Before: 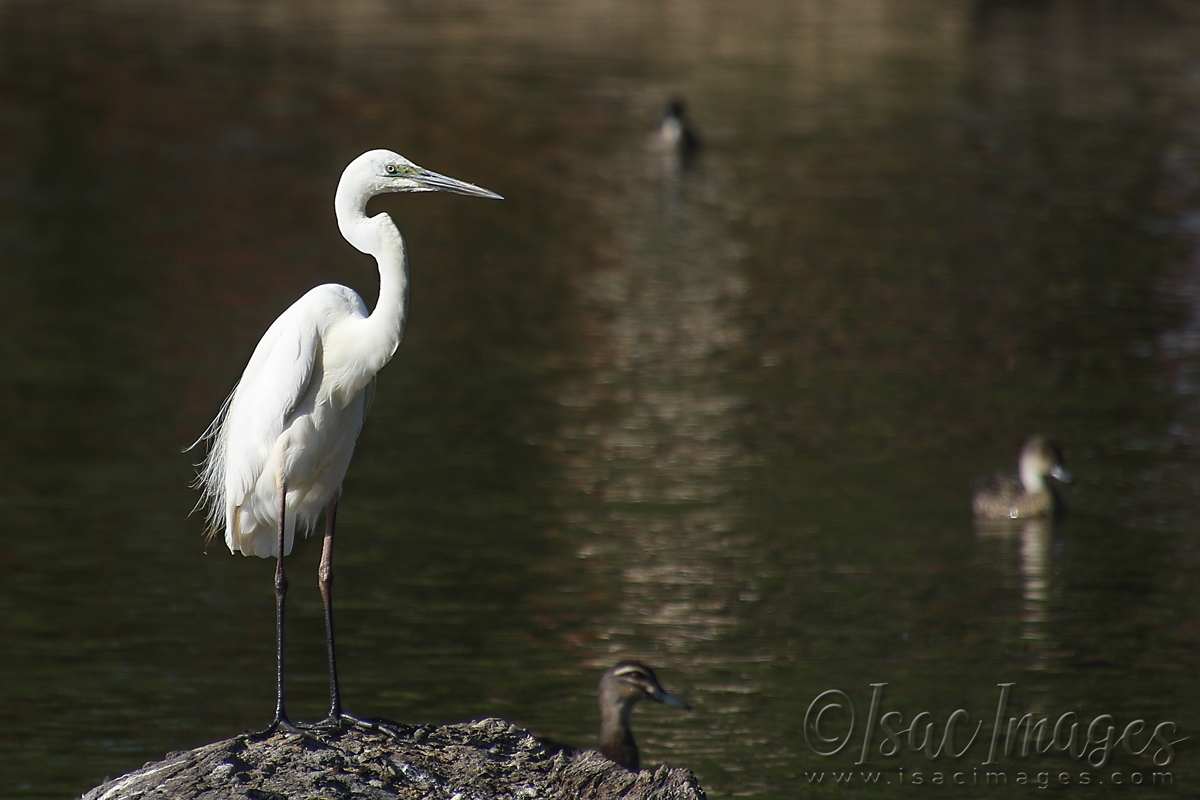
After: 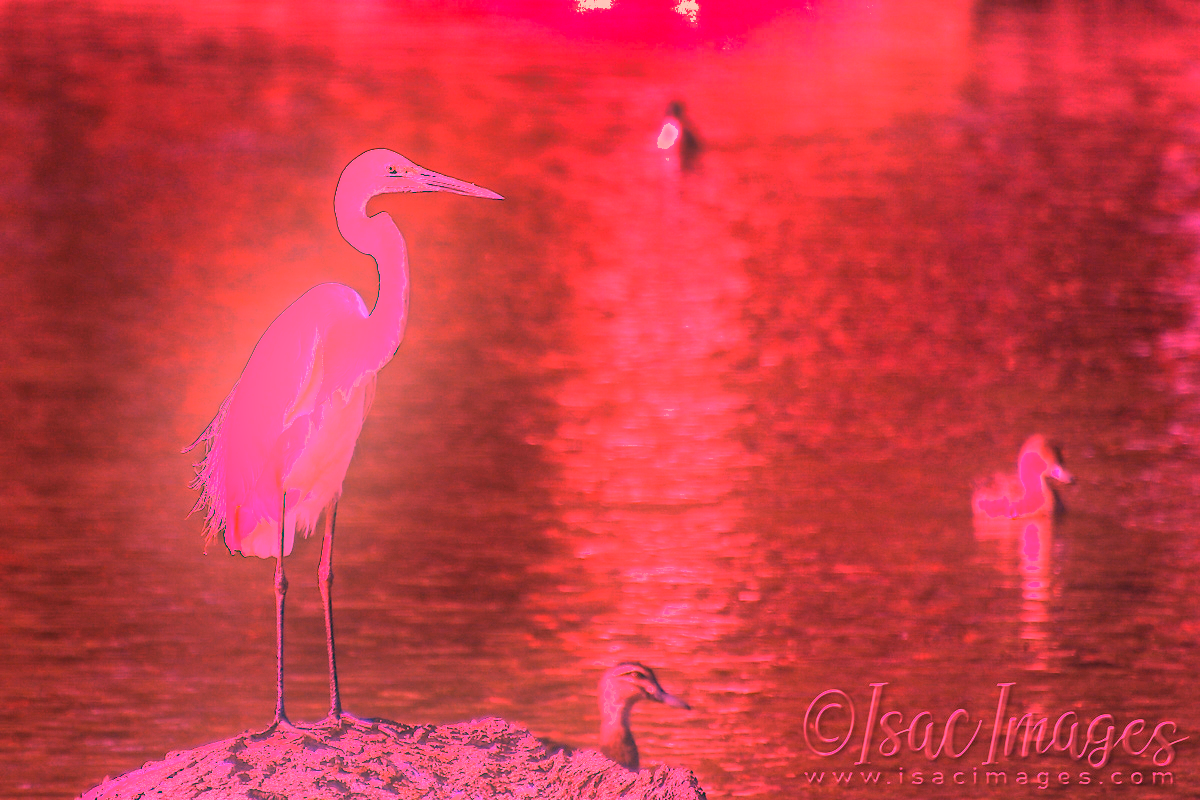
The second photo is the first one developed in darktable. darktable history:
bloom: on, module defaults
white balance: red 4.26, blue 1.802
shadows and highlights: radius 108.52, shadows 44.07, highlights -67.8, low approximation 0.01, soften with gaussian
haze removal: compatibility mode true, adaptive false
